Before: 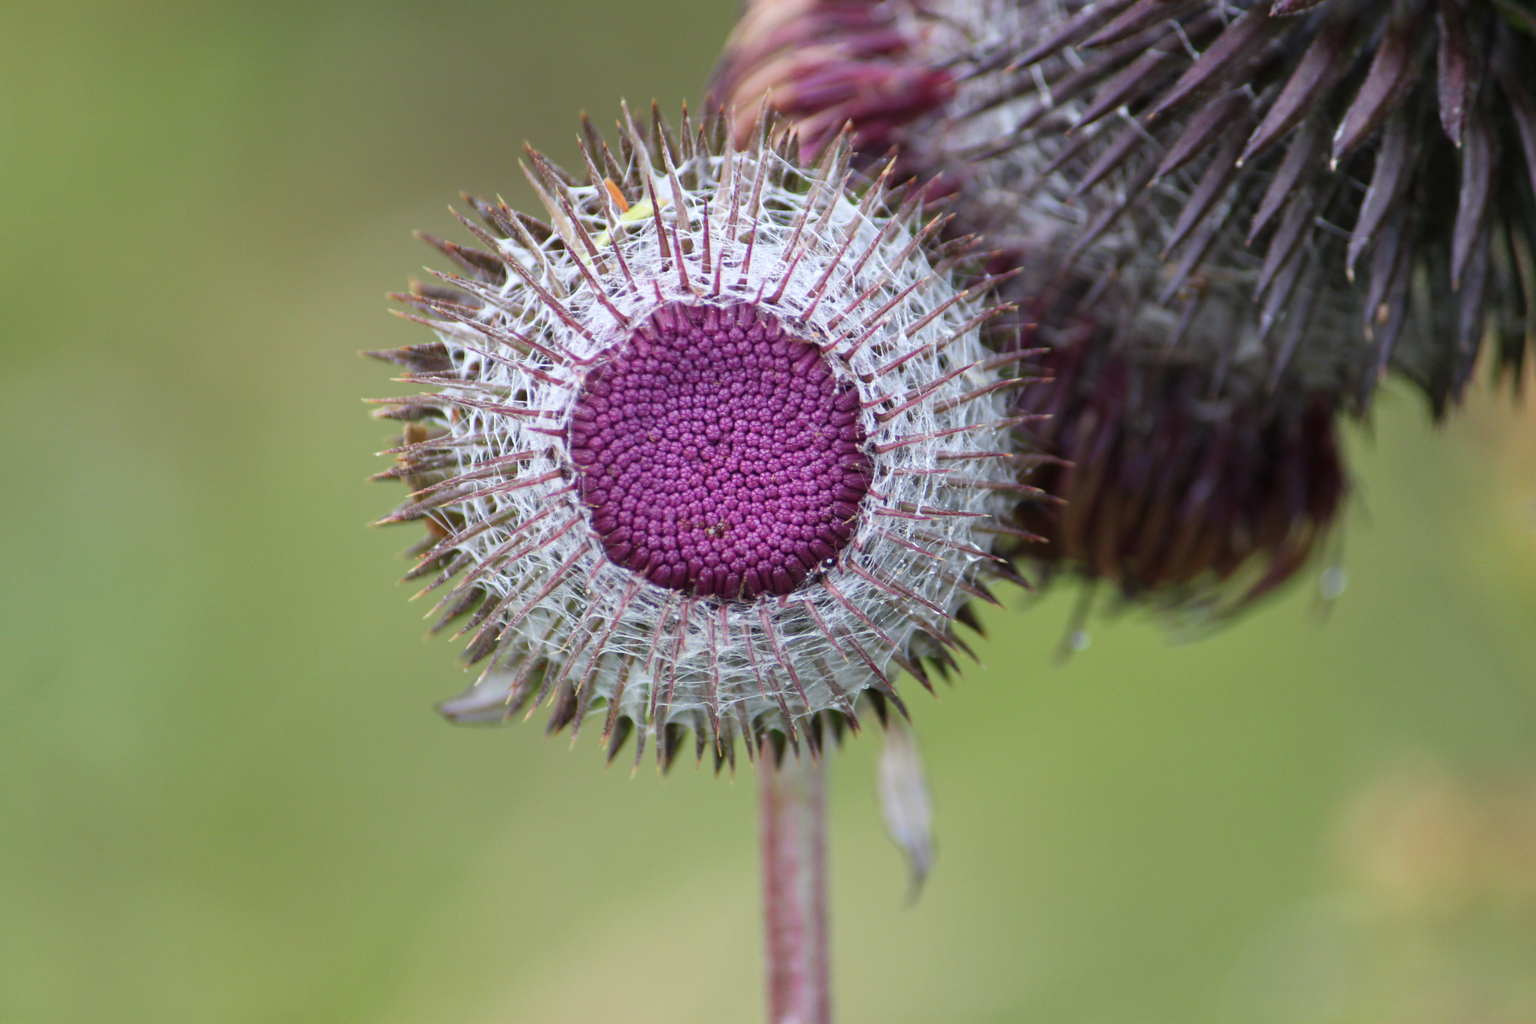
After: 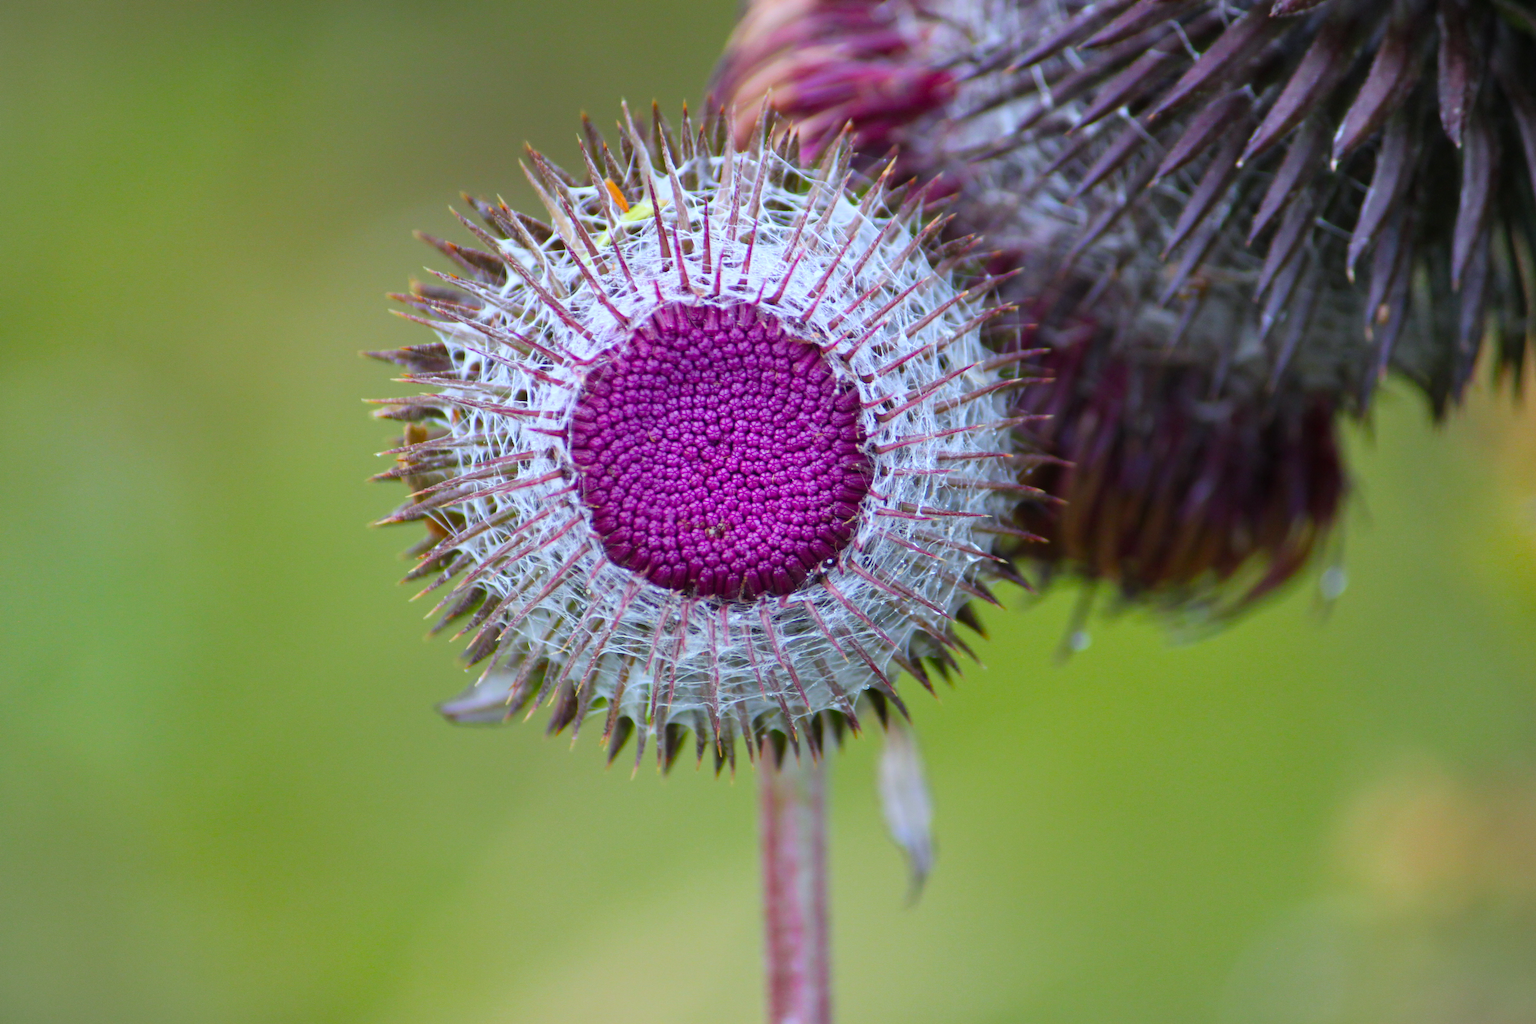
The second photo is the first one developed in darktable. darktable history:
color balance rgb: linear chroma grading › global chroma 15%, perceptual saturation grading › global saturation 30%
vignetting: fall-off start 100%, brightness -0.282, width/height ratio 1.31
white balance: red 0.967, blue 1.049
